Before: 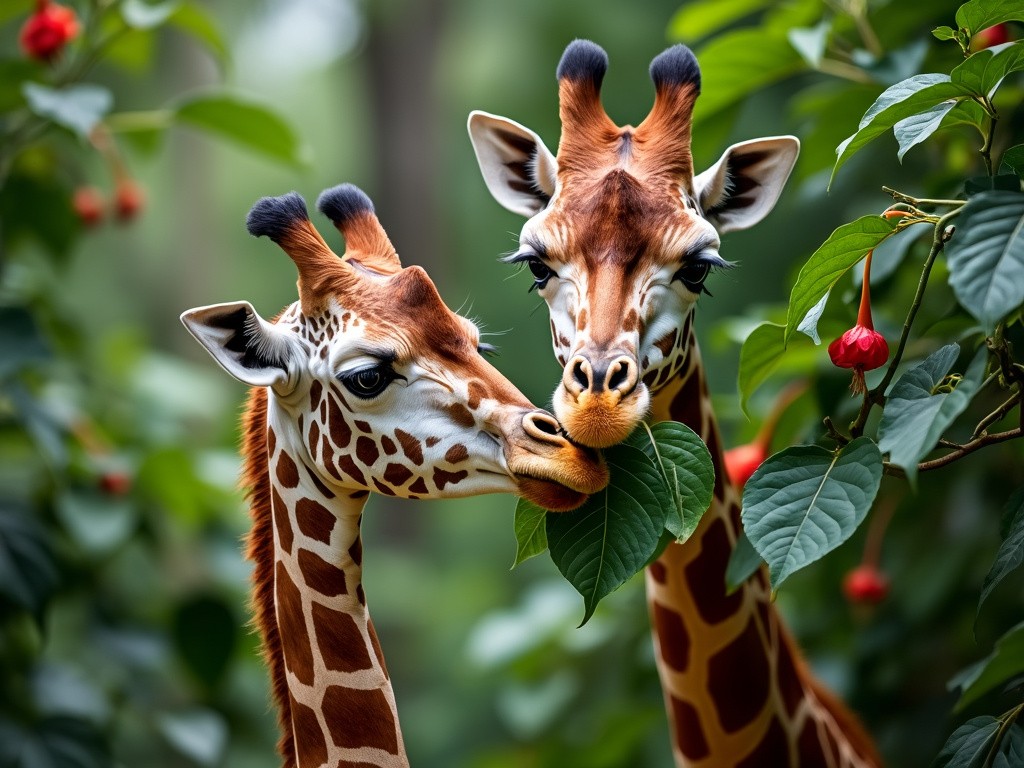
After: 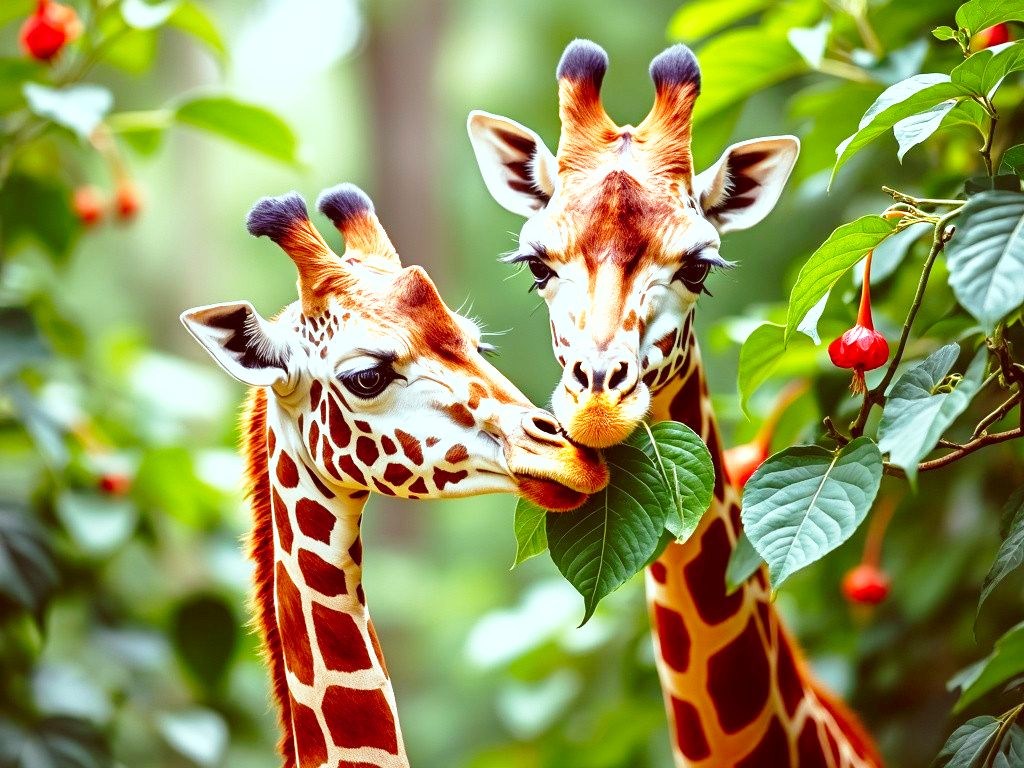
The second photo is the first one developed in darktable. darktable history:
shadows and highlights: on, module defaults
base curve: curves: ch0 [(0, 0) (0.028, 0.03) (0.121, 0.232) (0.46, 0.748) (0.859, 0.968) (1, 1)], preserve colors none
exposure: black level correction 0, exposure 1.121 EV, compensate exposure bias true, compensate highlight preservation false
color correction: highlights a* -7.15, highlights b* -0.149, shadows a* 20.87, shadows b* 11.22
